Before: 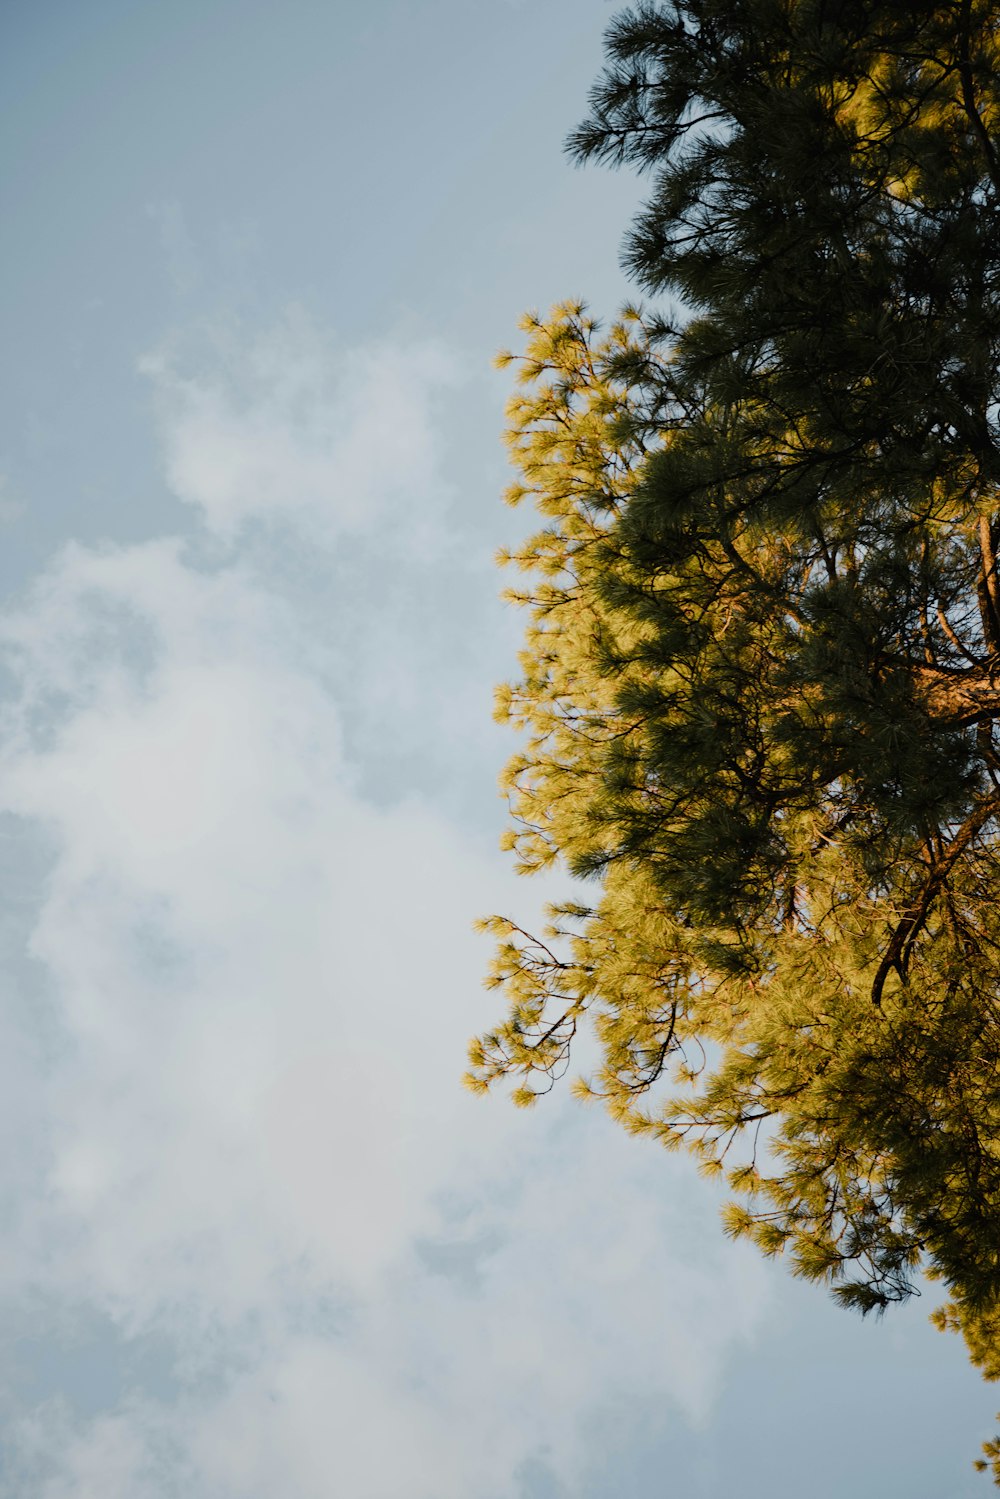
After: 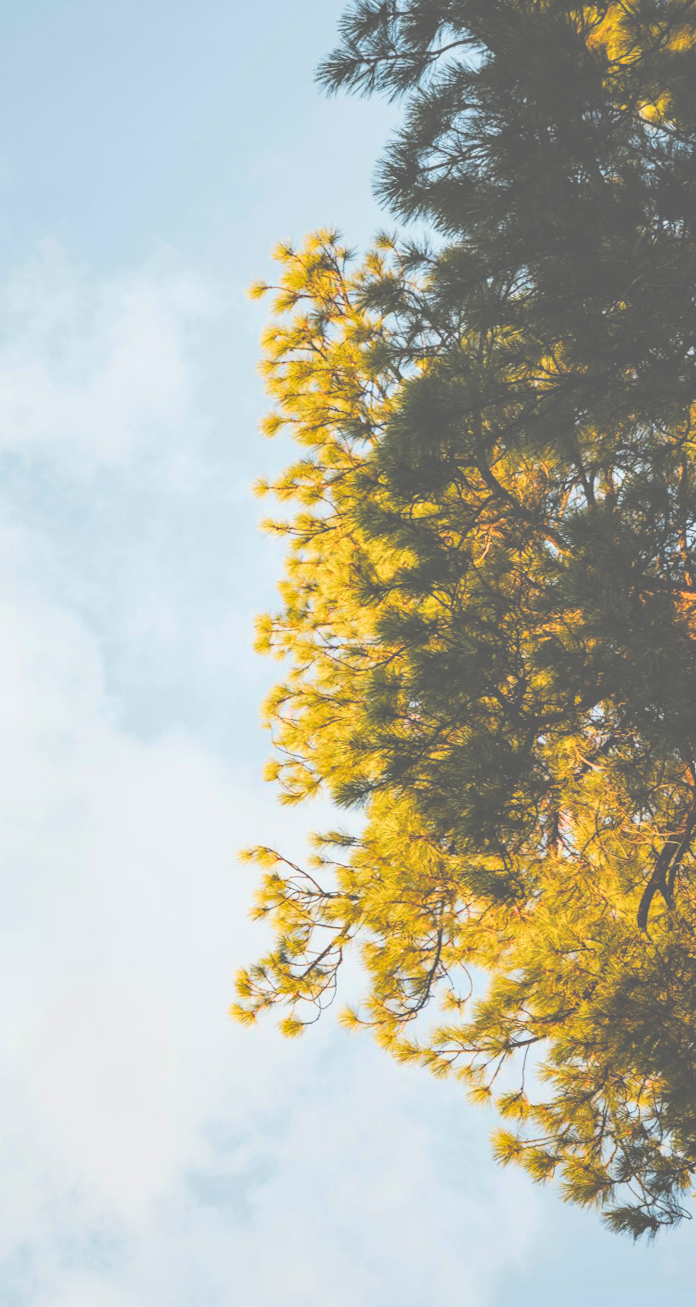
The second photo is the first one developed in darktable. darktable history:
contrast brightness saturation: contrast 0.05, brightness 0.06, saturation 0.01
color balance rgb: perceptual saturation grading › global saturation 30%, global vibrance 20%
crop and rotate: left 24.034%, top 2.838%, right 6.406%, bottom 6.299%
exposure: black level correction -0.071, exposure 0.5 EV, compensate highlight preservation false
filmic rgb: black relative exposure -9.5 EV, white relative exposure 3.02 EV, hardness 6.12
rotate and perspective: rotation -1°, crop left 0.011, crop right 0.989, crop top 0.025, crop bottom 0.975
local contrast: on, module defaults
